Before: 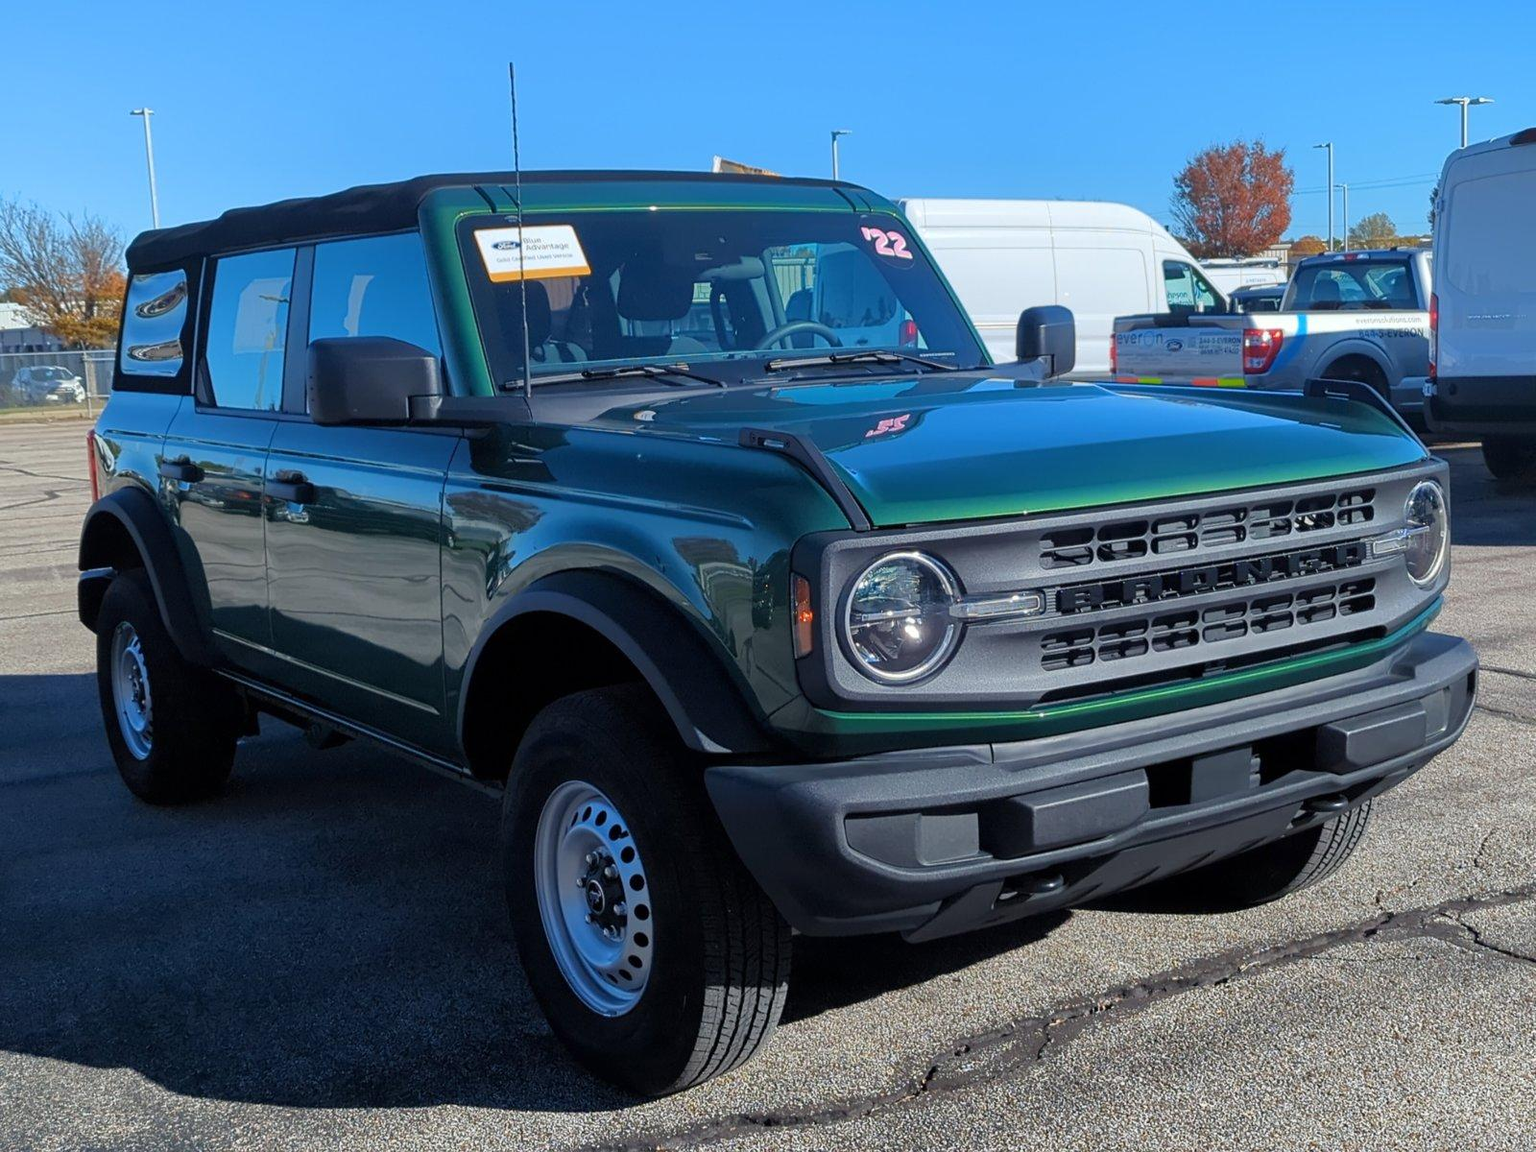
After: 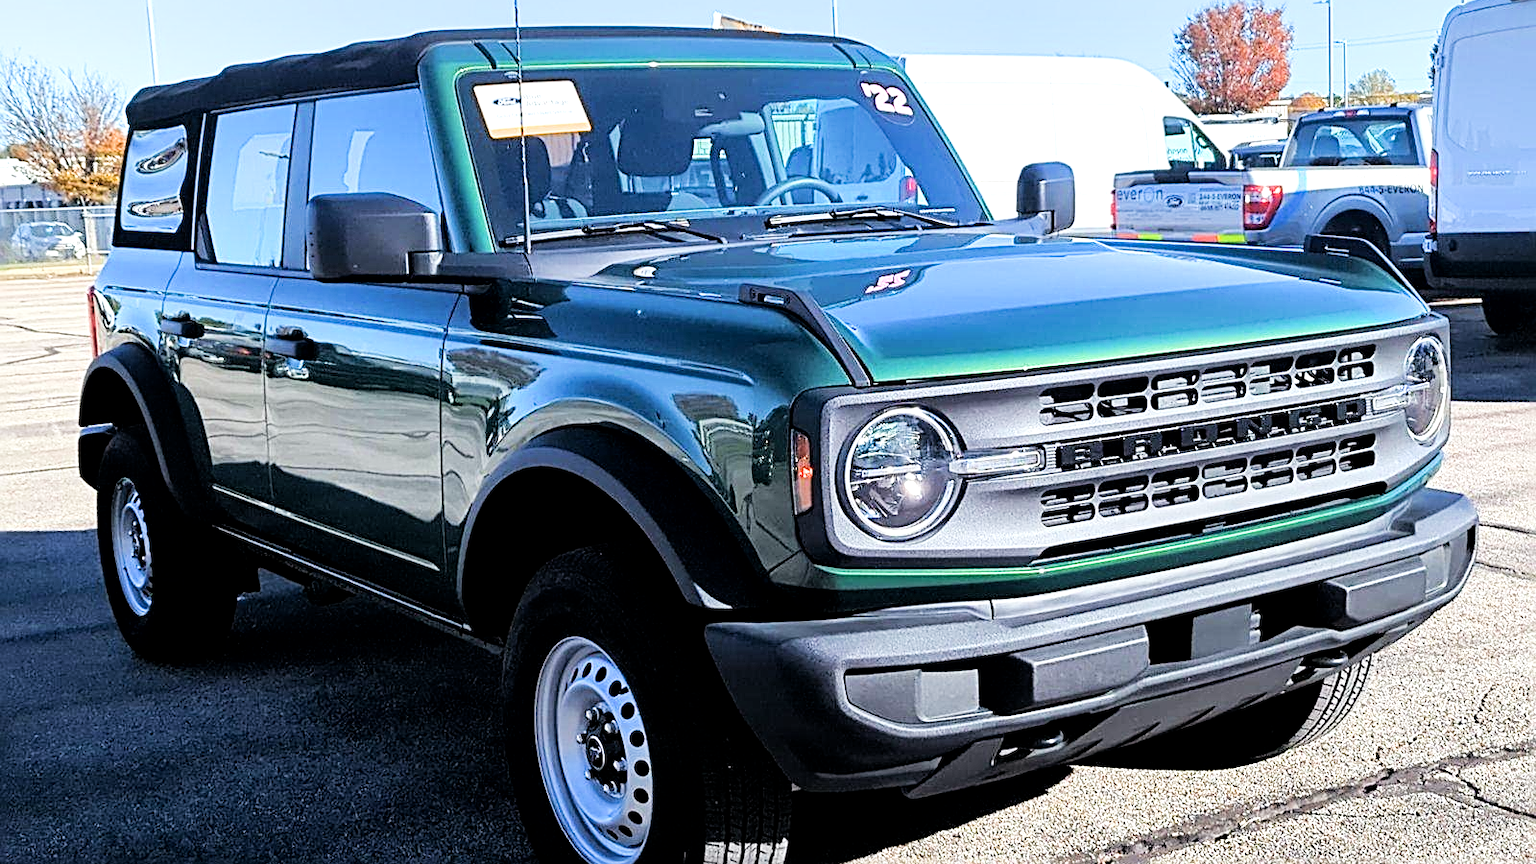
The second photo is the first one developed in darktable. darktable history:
crop and rotate: top 12.5%, bottom 12.5%
levels: levels [0, 0.476, 0.951]
local contrast: mode bilateral grid, contrast 20, coarseness 50, detail 120%, midtone range 0.2
exposure: black level correction 0, exposure 1.379 EV, compensate exposure bias true, compensate highlight preservation false
color balance: lift [1, 0.998, 1.001, 1.002], gamma [1, 1.02, 1, 0.98], gain [1, 1.02, 1.003, 0.98]
filmic rgb: black relative exposure -5 EV, hardness 2.88, contrast 1.3, highlights saturation mix -30%
sharpen: radius 2.584, amount 0.688
